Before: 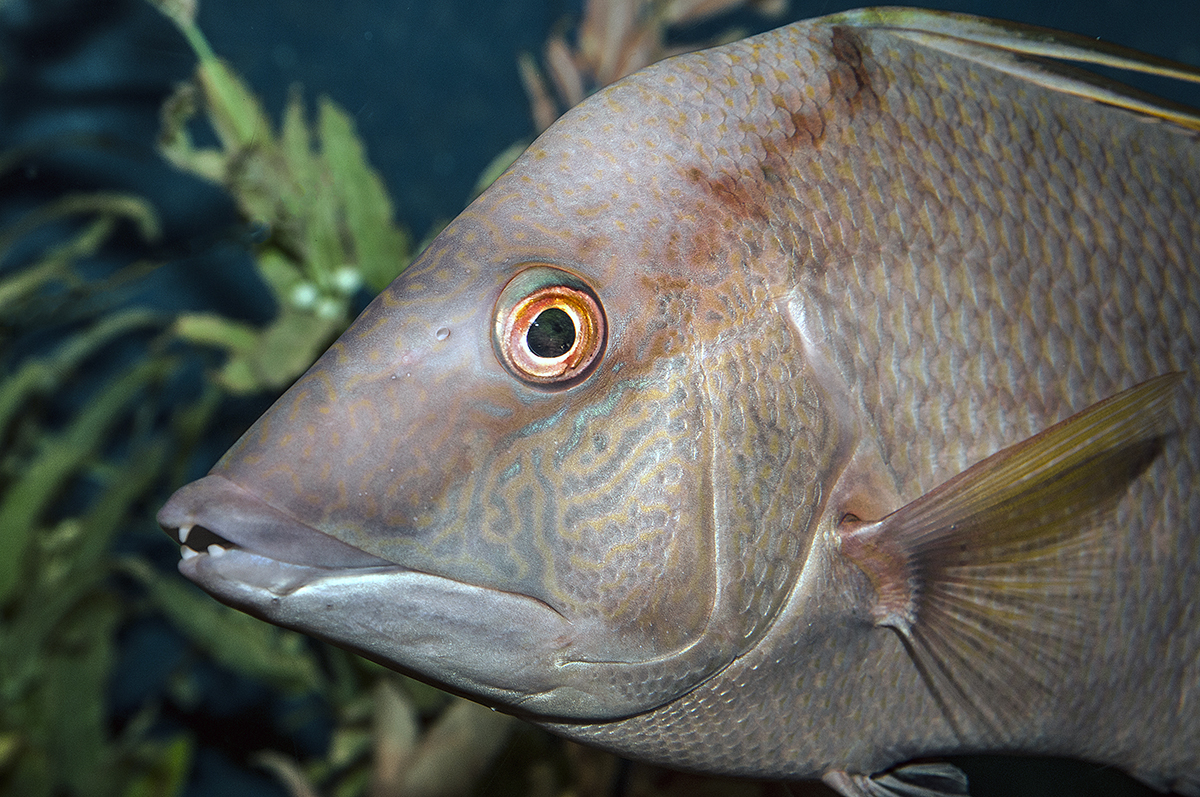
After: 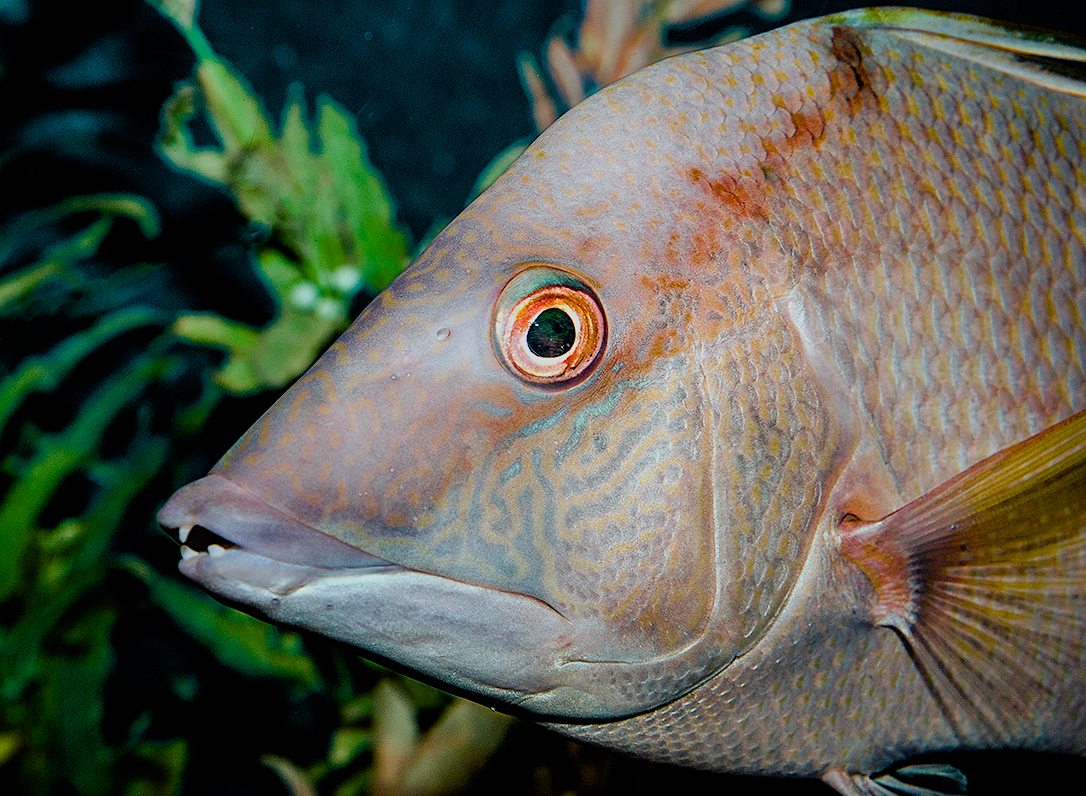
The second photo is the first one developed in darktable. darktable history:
sharpen: amount 0.209
color balance rgb: power › hue 310.14°, linear chroma grading › shadows 31.629%, linear chroma grading › global chroma -2.422%, linear chroma grading › mid-tones 3.815%, perceptual saturation grading › global saturation 20%, perceptual saturation grading › highlights -24.999%, perceptual saturation grading › shadows 49.851%
crop: right 9.481%, bottom 0.03%
exposure: black level correction 0.007, exposure 0.16 EV, compensate highlight preservation false
filmic rgb: black relative exposure -7.65 EV, white relative exposure 4.56 EV, hardness 3.61
